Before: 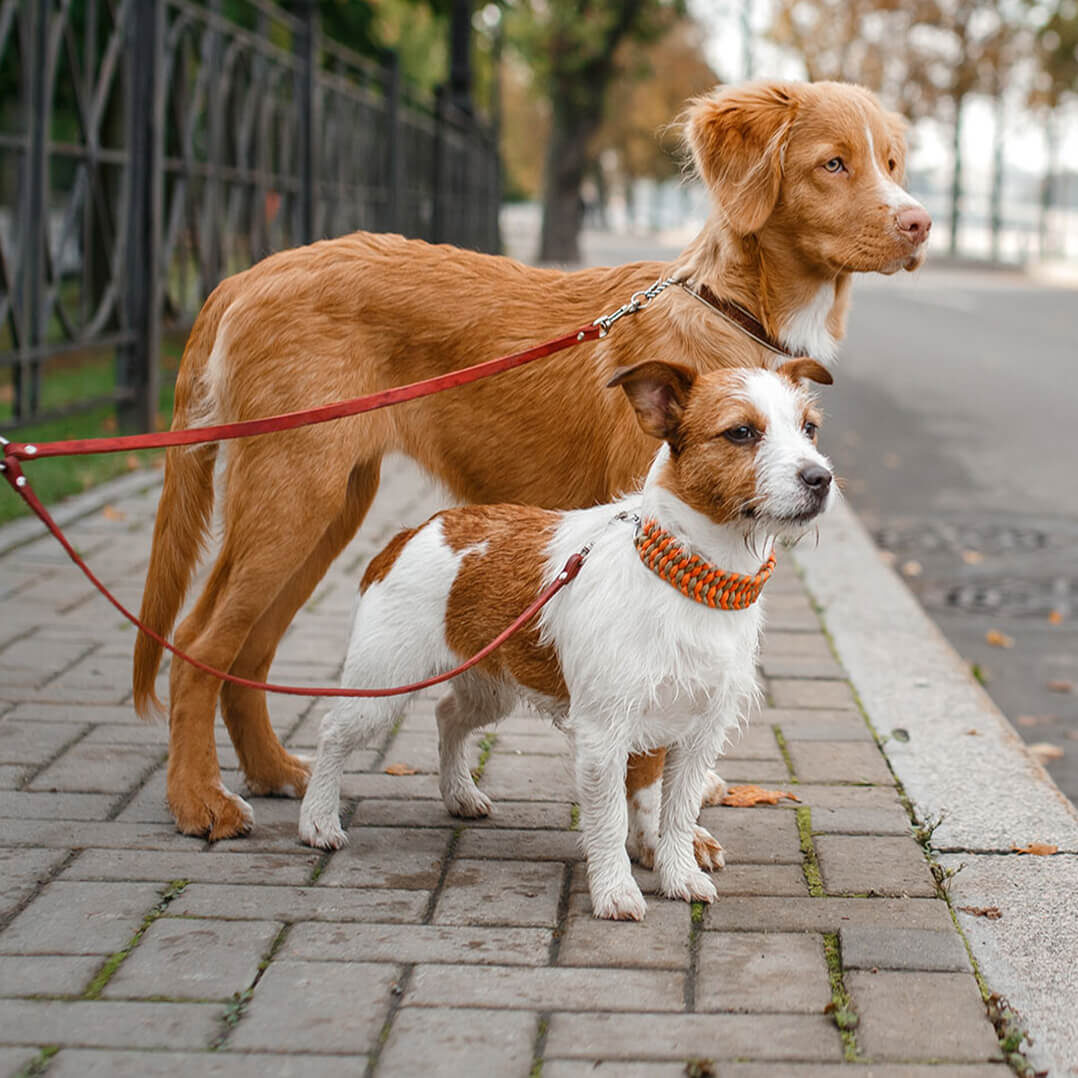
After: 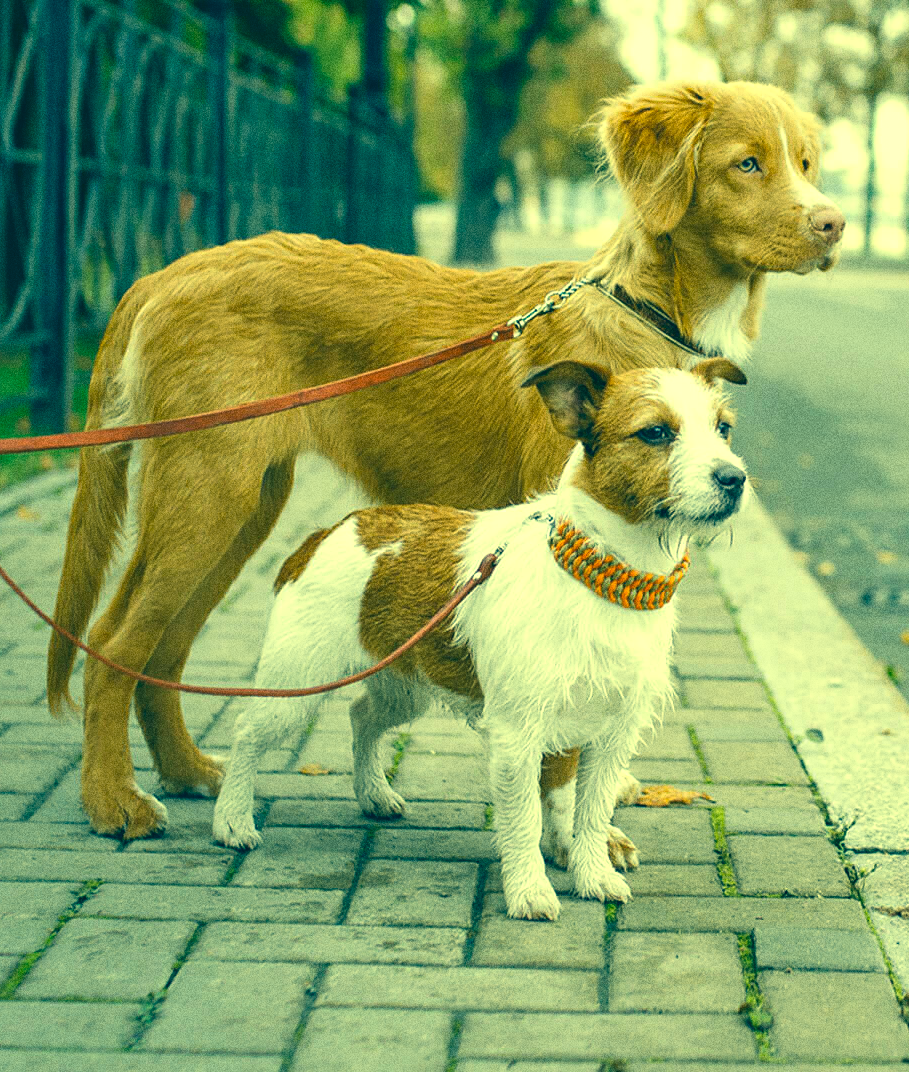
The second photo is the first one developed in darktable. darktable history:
grain: coarseness 0.09 ISO, strength 40%
color balance: input saturation 99%
exposure: black level correction 0, exposure 0.5 EV, compensate exposure bias true, compensate highlight preservation false
color correction: highlights a* -15.58, highlights b* 40, shadows a* -40, shadows b* -26.18
crop: left 8.026%, right 7.374%
